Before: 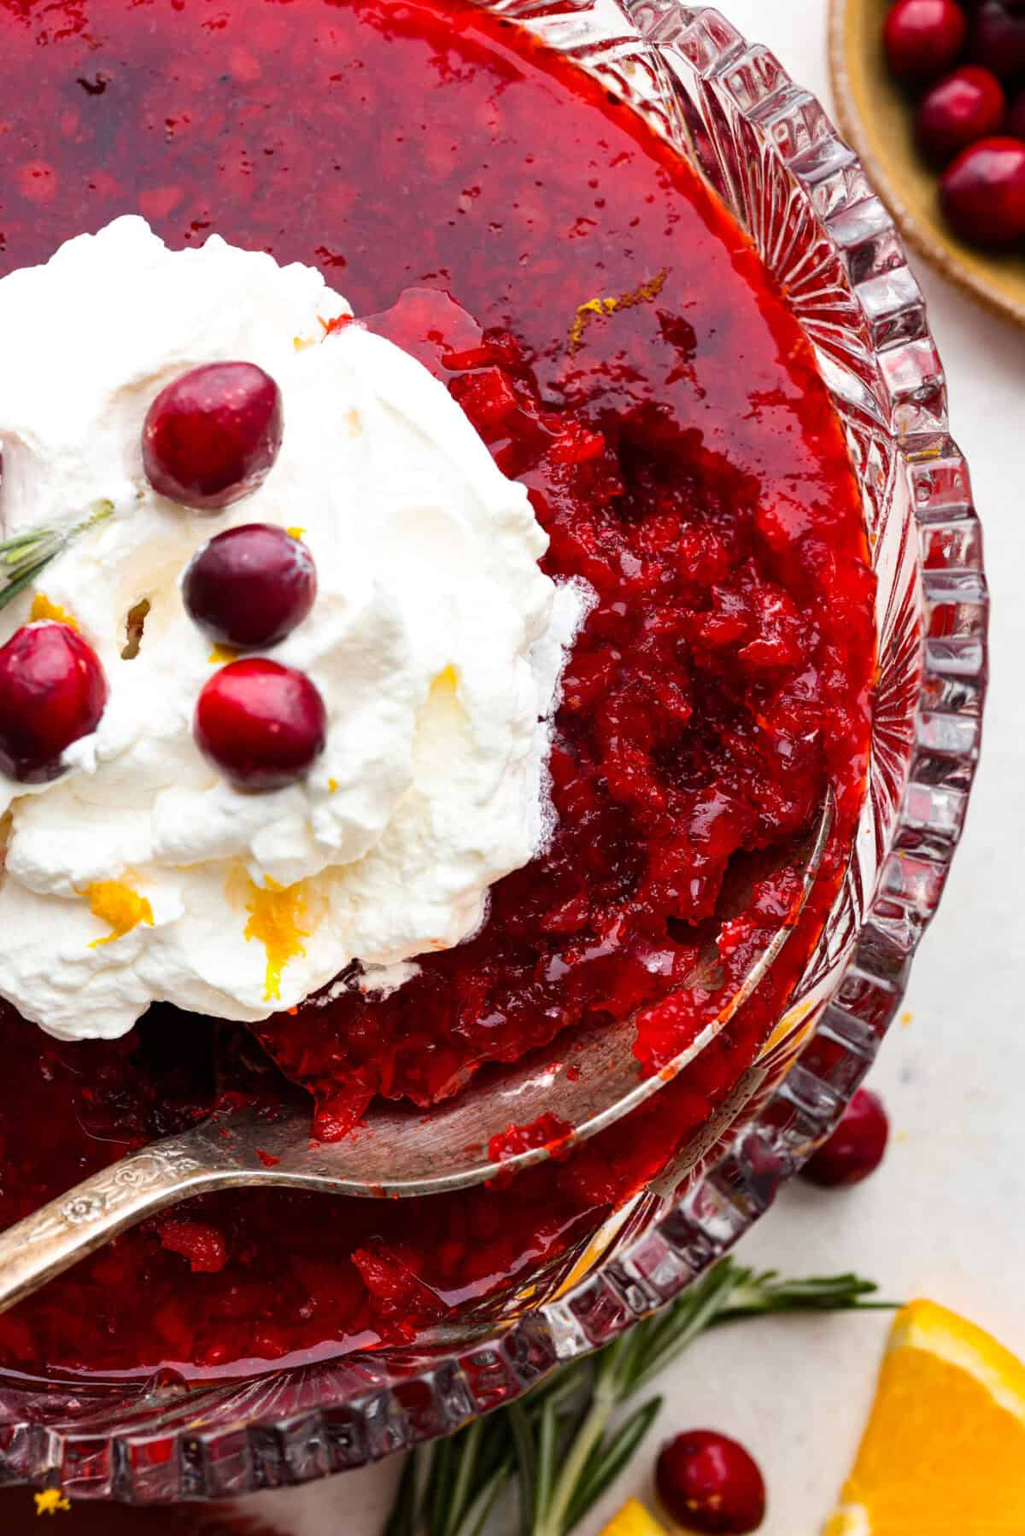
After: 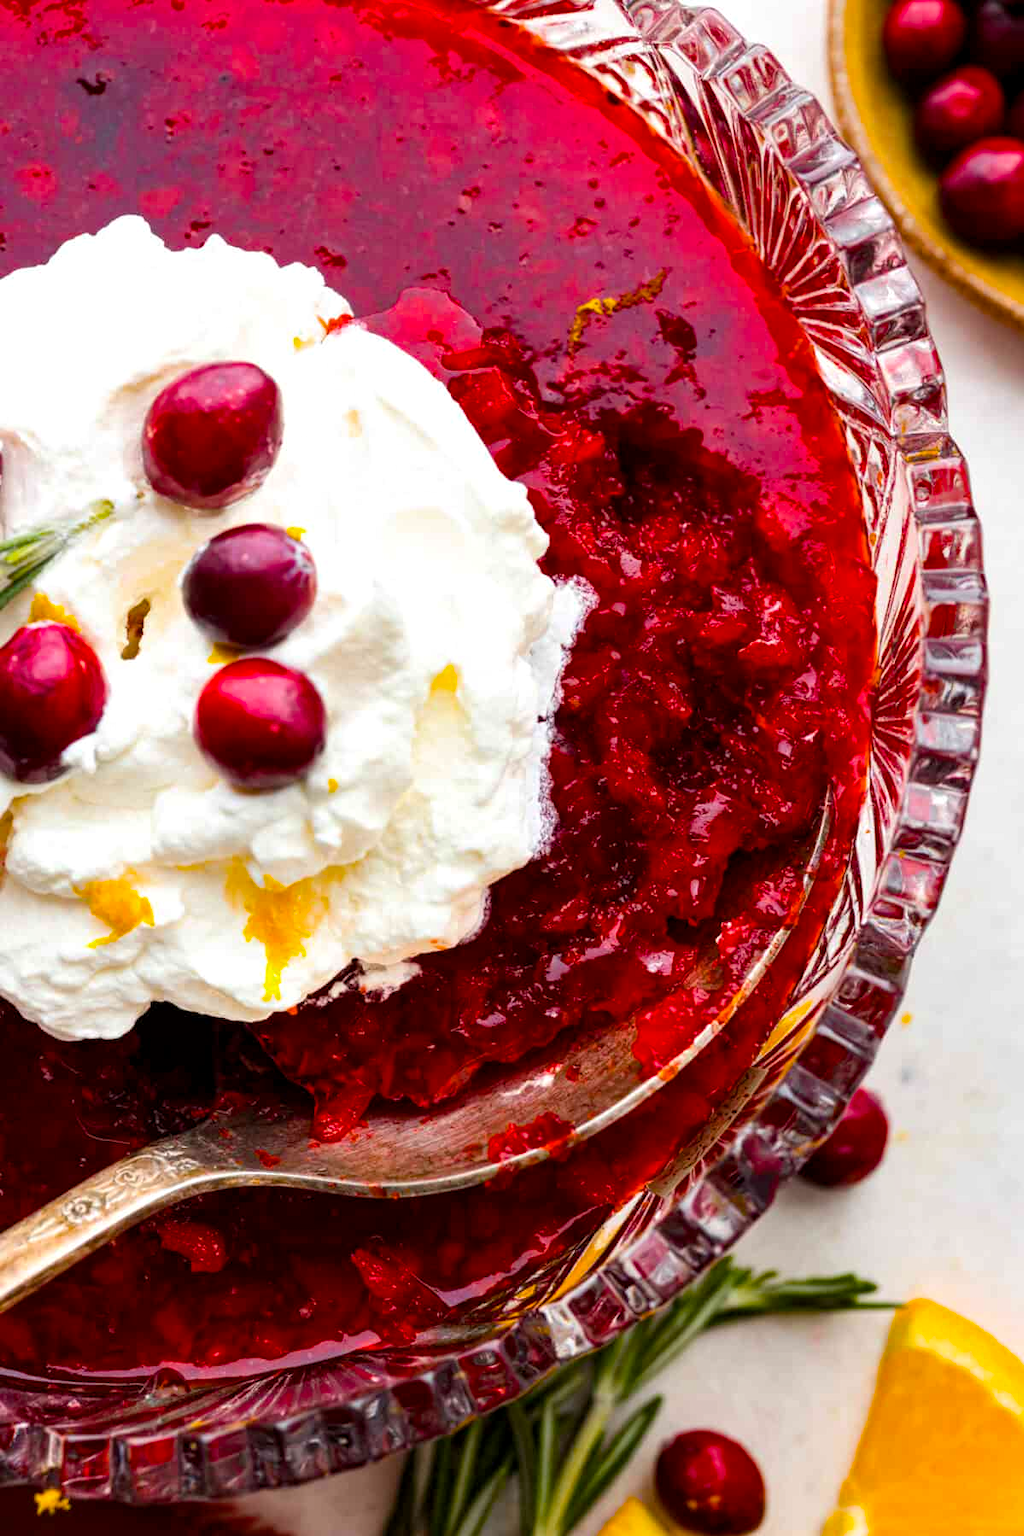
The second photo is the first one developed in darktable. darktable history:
color balance rgb: linear chroma grading › global chroma 15%, perceptual saturation grading › global saturation 30%
local contrast: highlights 100%, shadows 100%, detail 120%, midtone range 0.2
